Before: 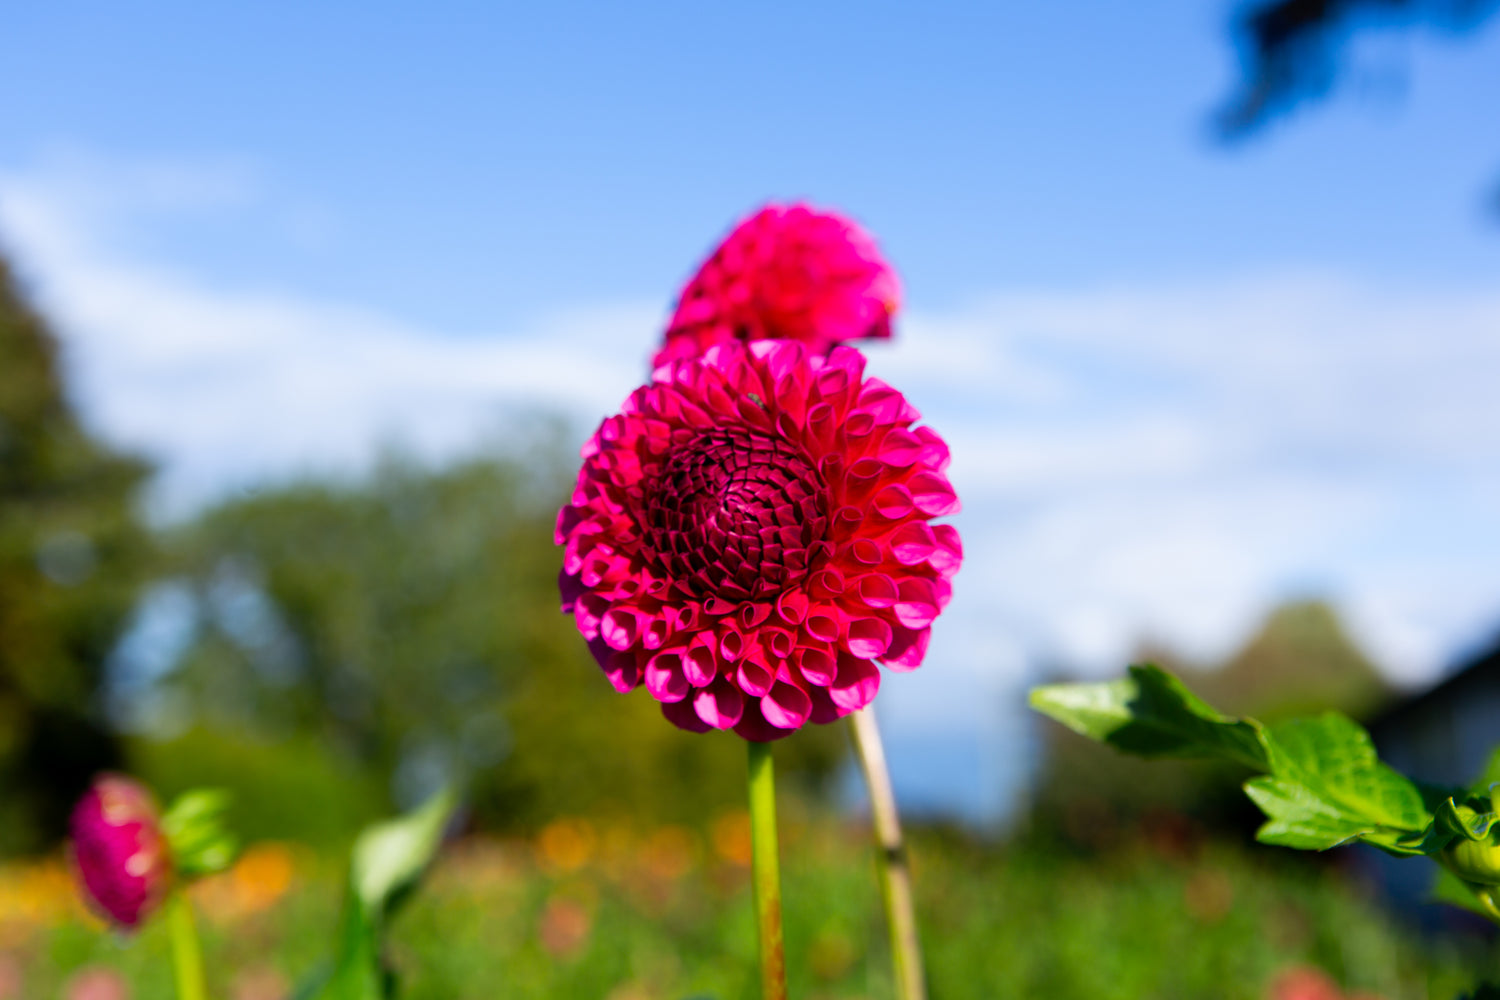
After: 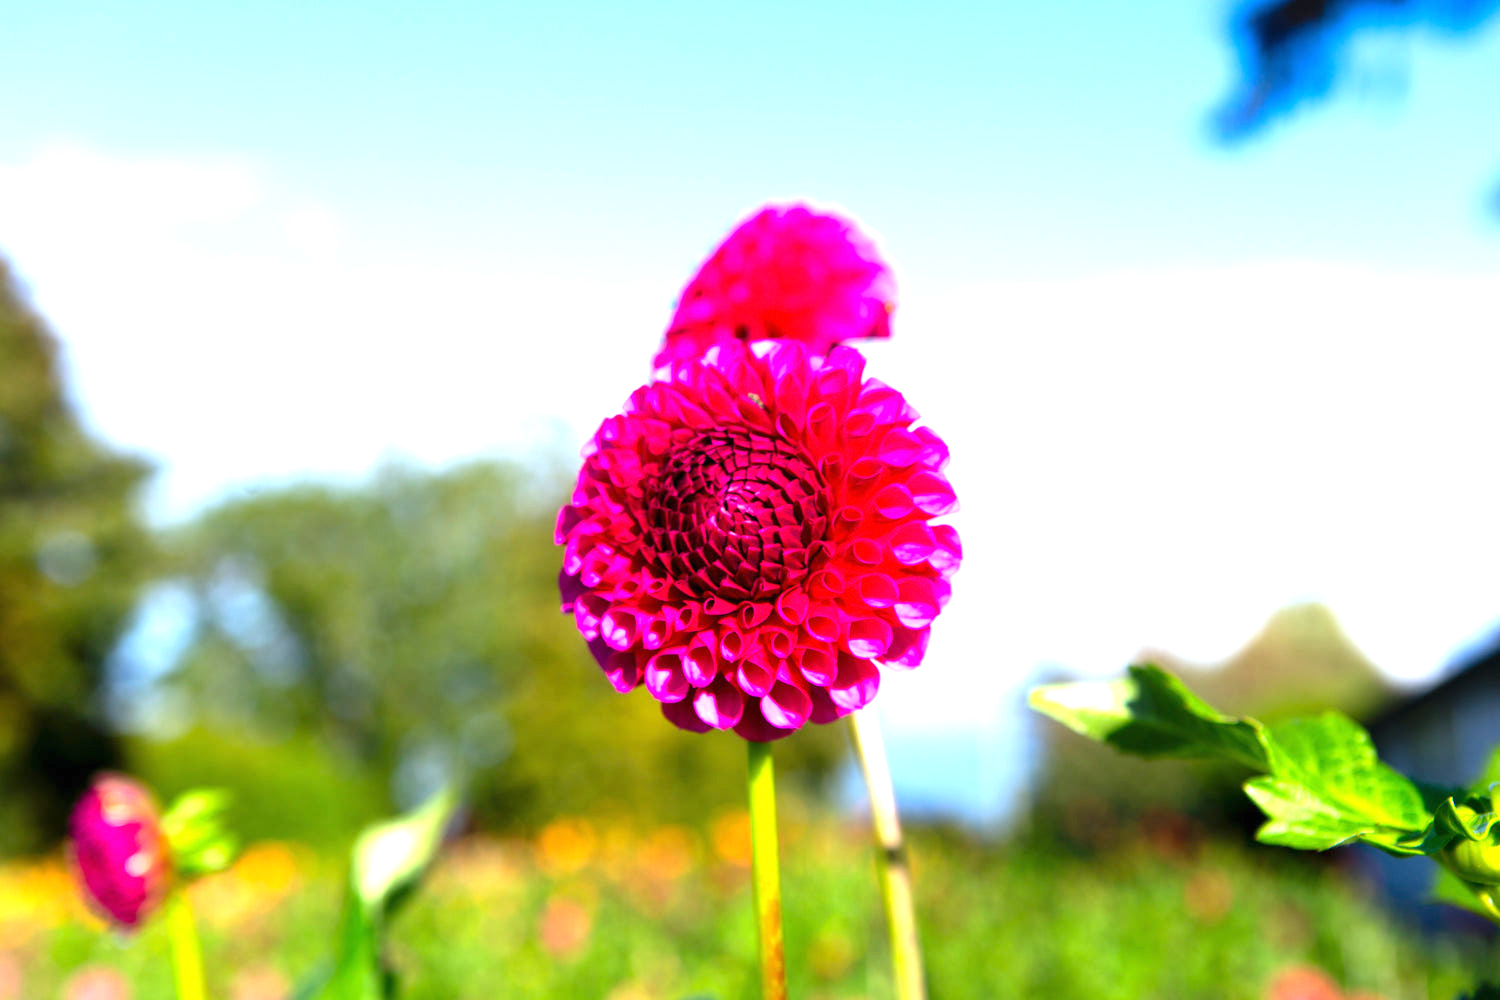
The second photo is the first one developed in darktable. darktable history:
exposure: black level correction 0, exposure 1.411 EV, compensate highlight preservation false
